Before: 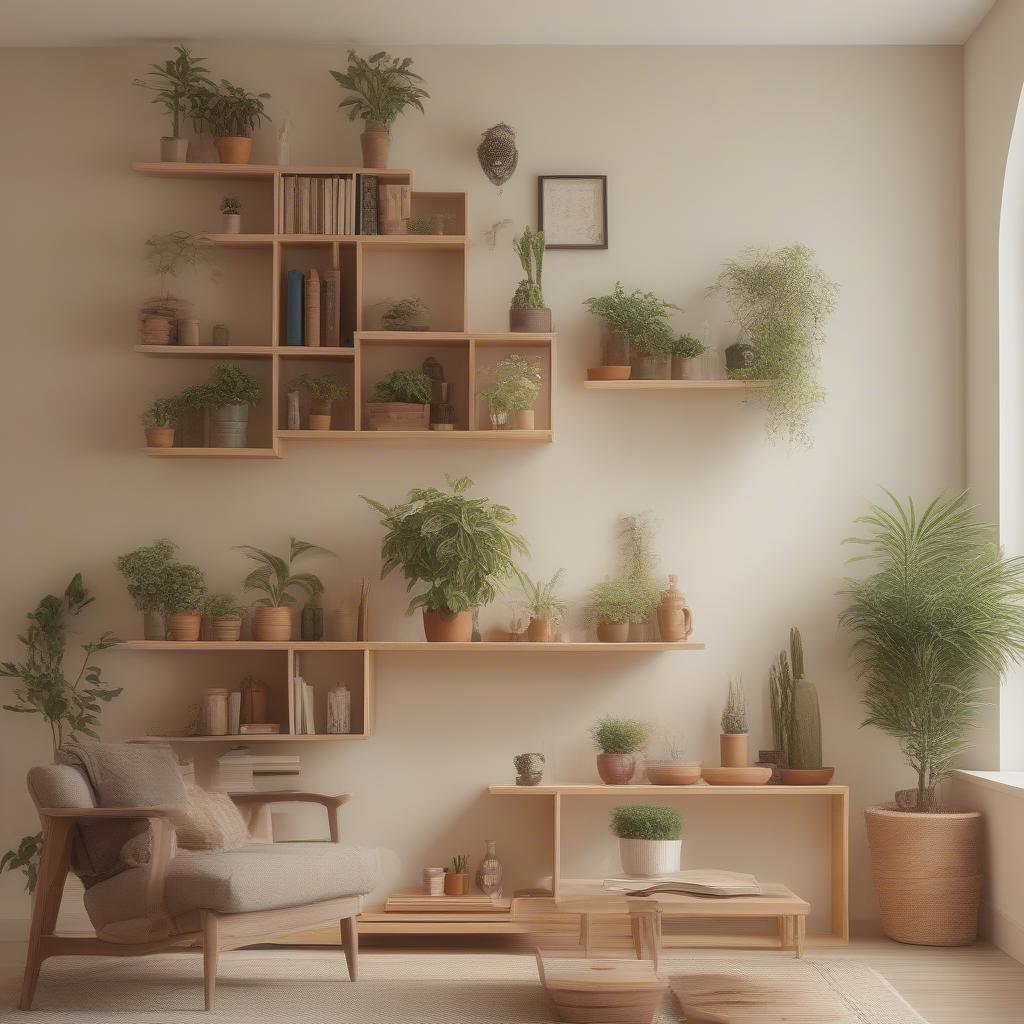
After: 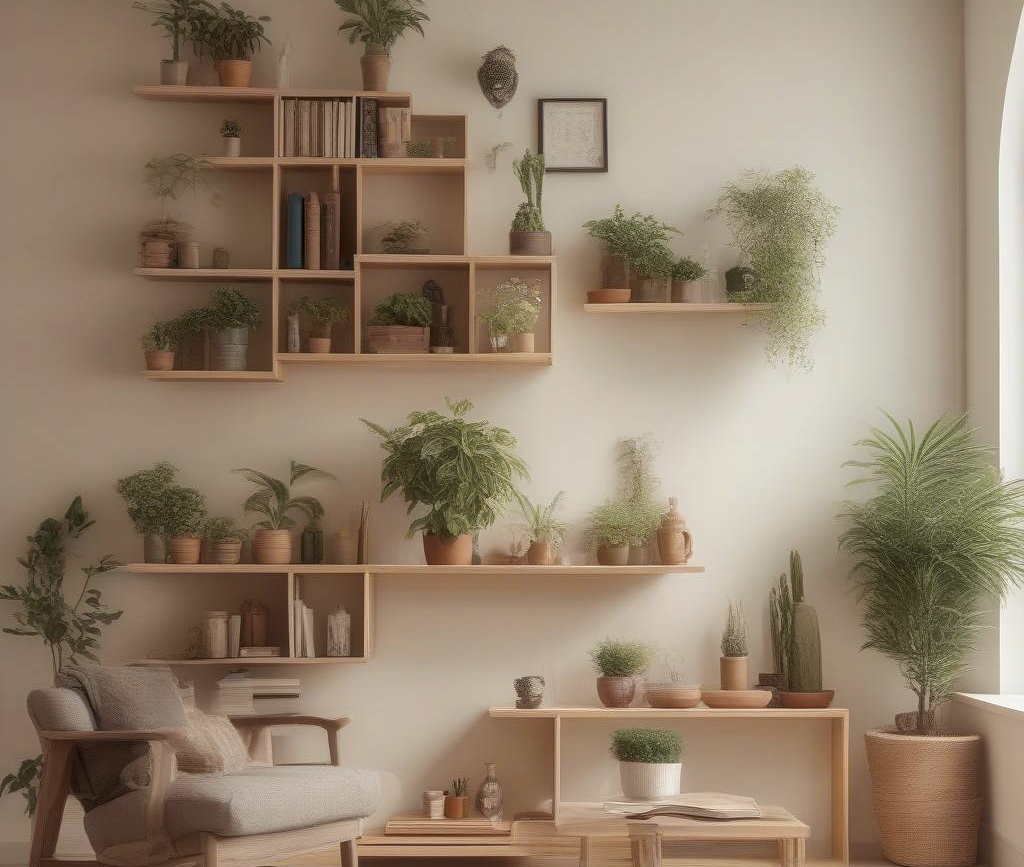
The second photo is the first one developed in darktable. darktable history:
crop: top 7.595%, bottom 7.661%
contrast brightness saturation: saturation -0.094
local contrast: detail 130%
